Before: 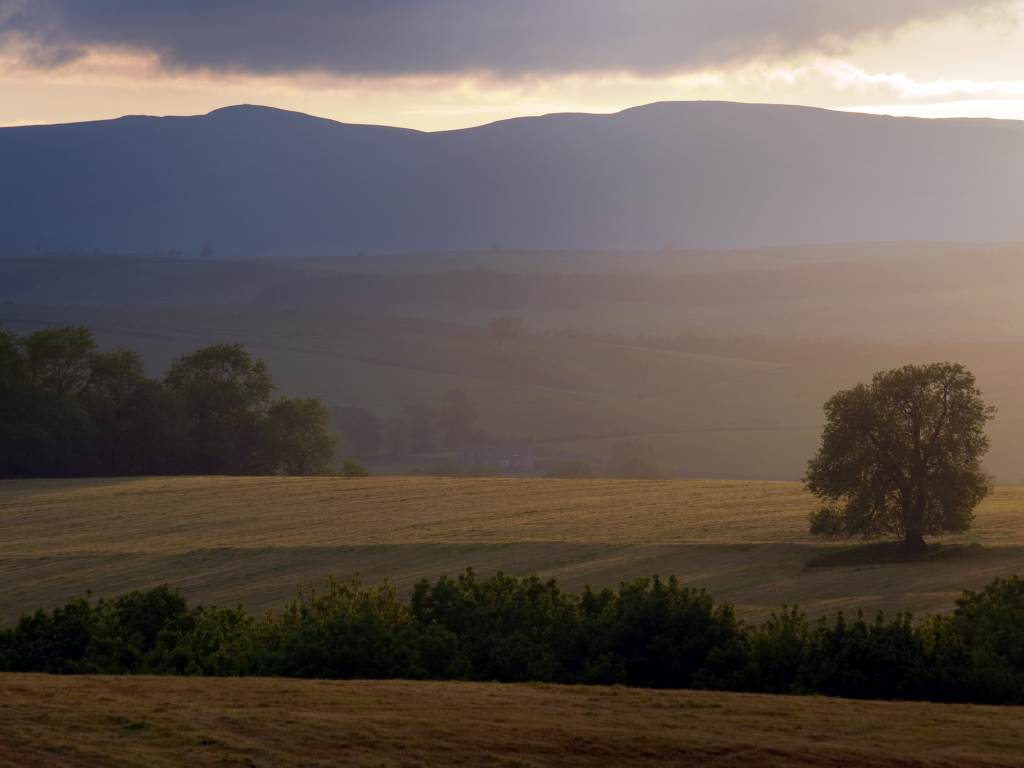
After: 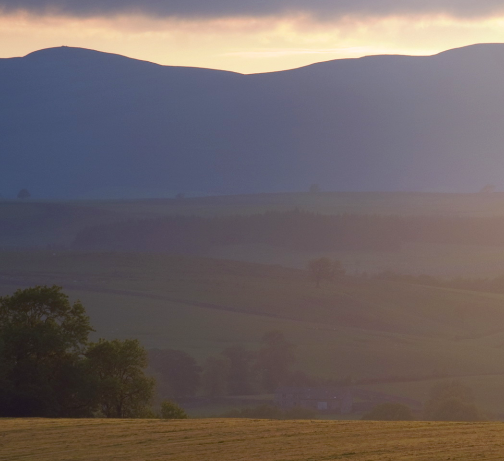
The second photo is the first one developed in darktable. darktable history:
contrast brightness saturation: contrast 0.08, saturation 0.2
crop: left 17.835%, top 7.675%, right 32.881%, bottom 32.213%
